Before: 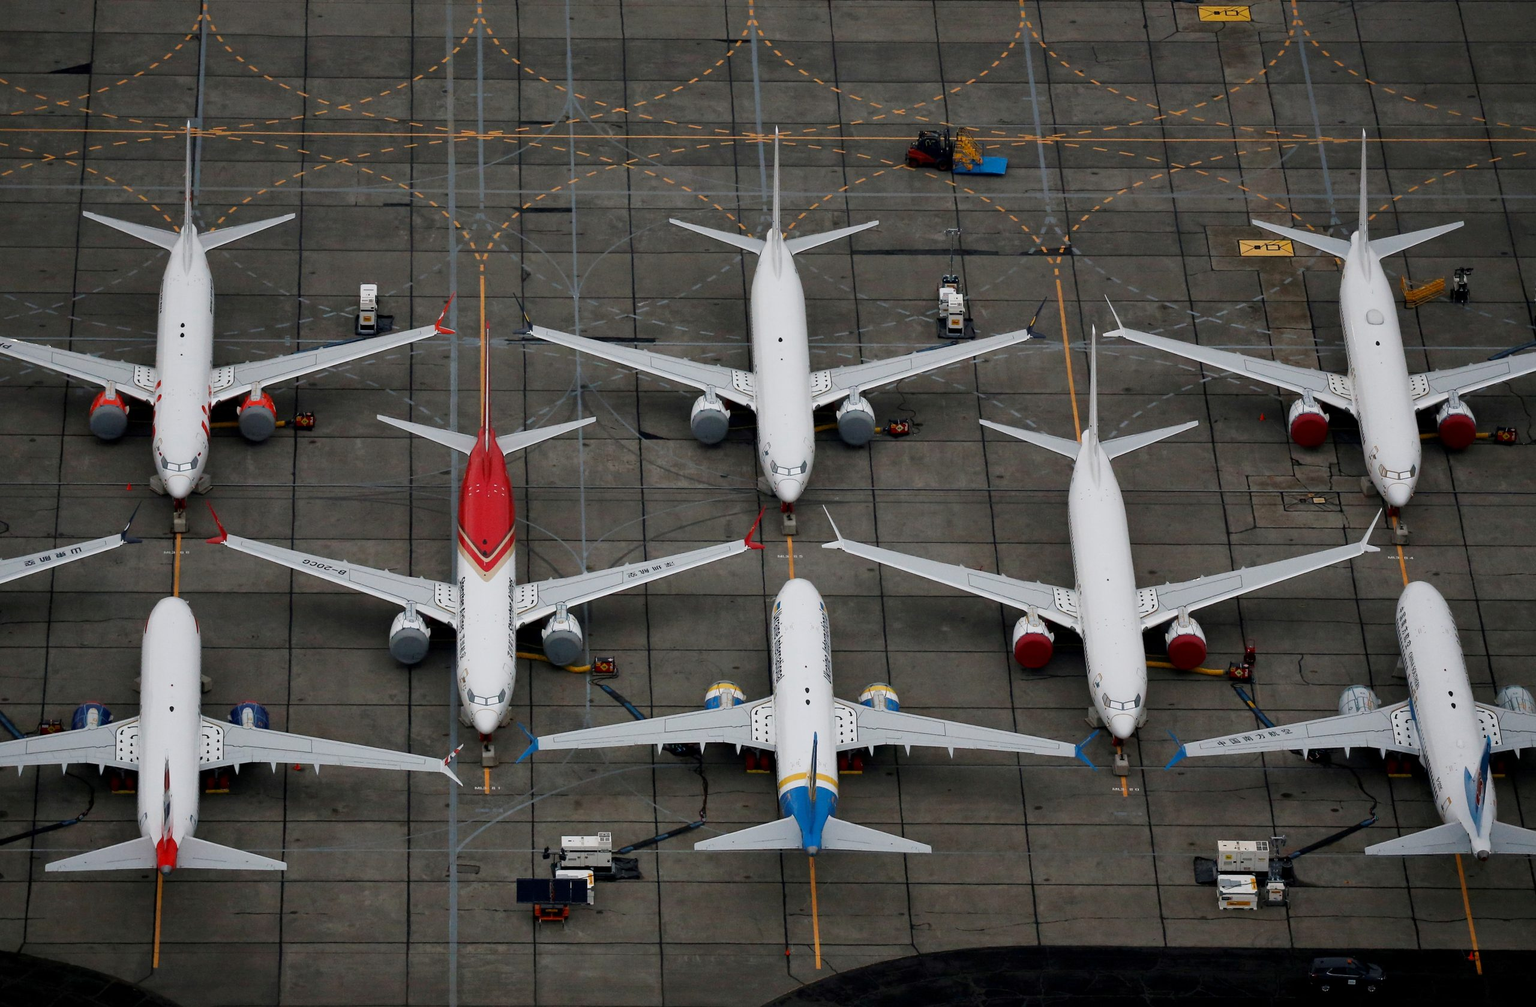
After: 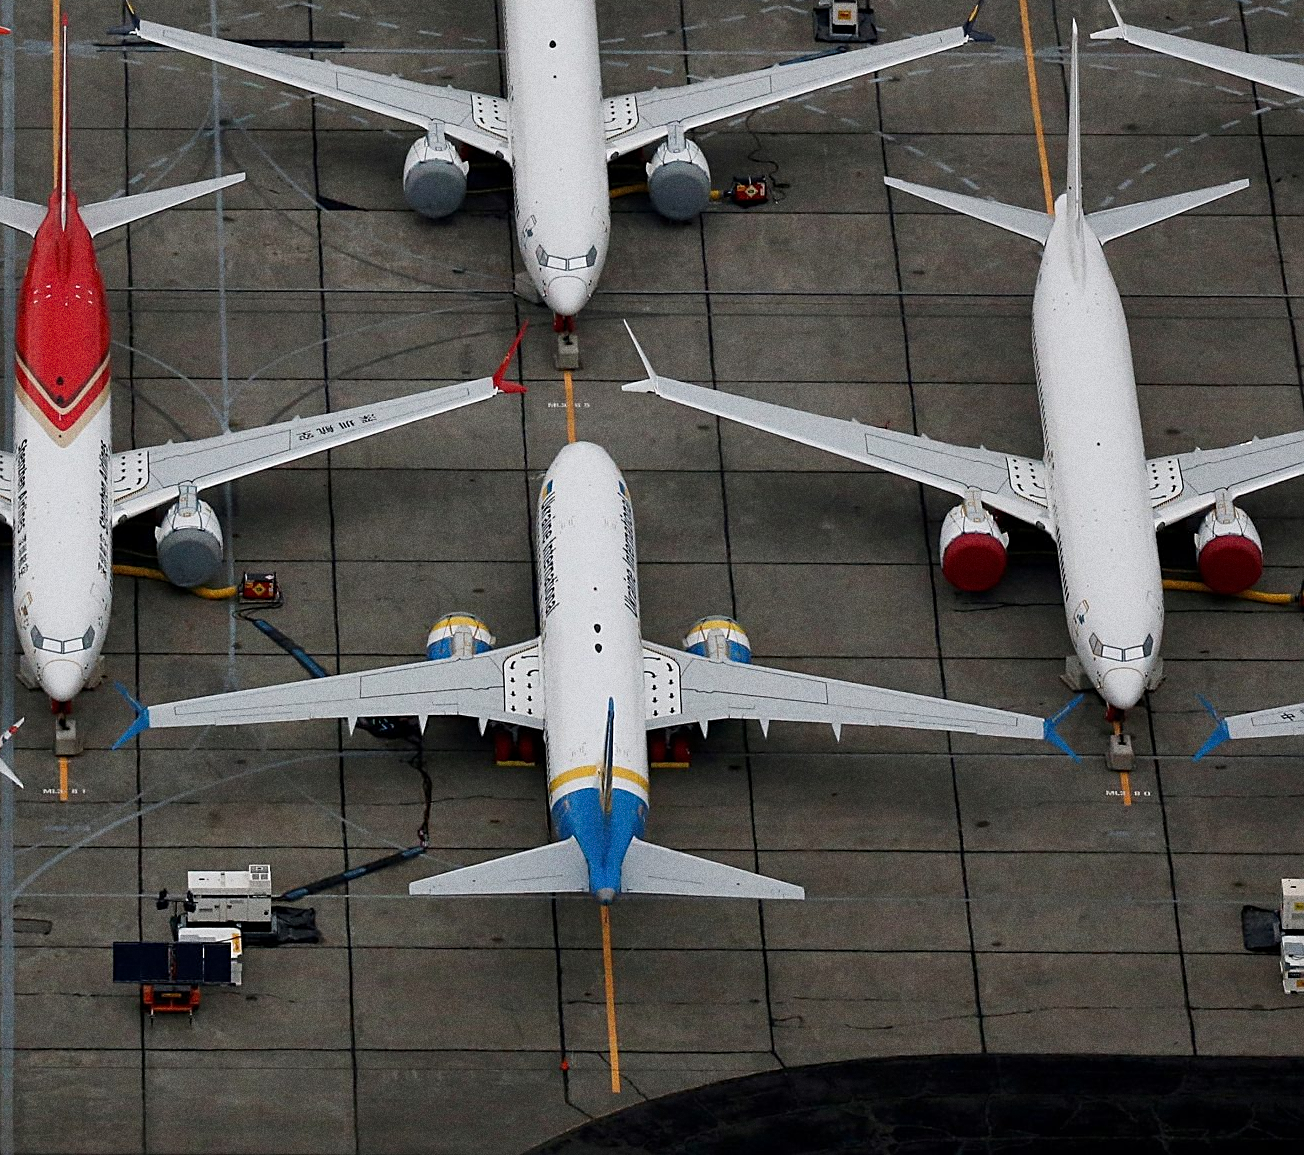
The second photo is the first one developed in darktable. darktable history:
crop and rotate: left 29.237%, top 31.152%, right 19.807%
sharpen: on, module defaults
grain: coarseness 0.09 ISO, strength 40%
